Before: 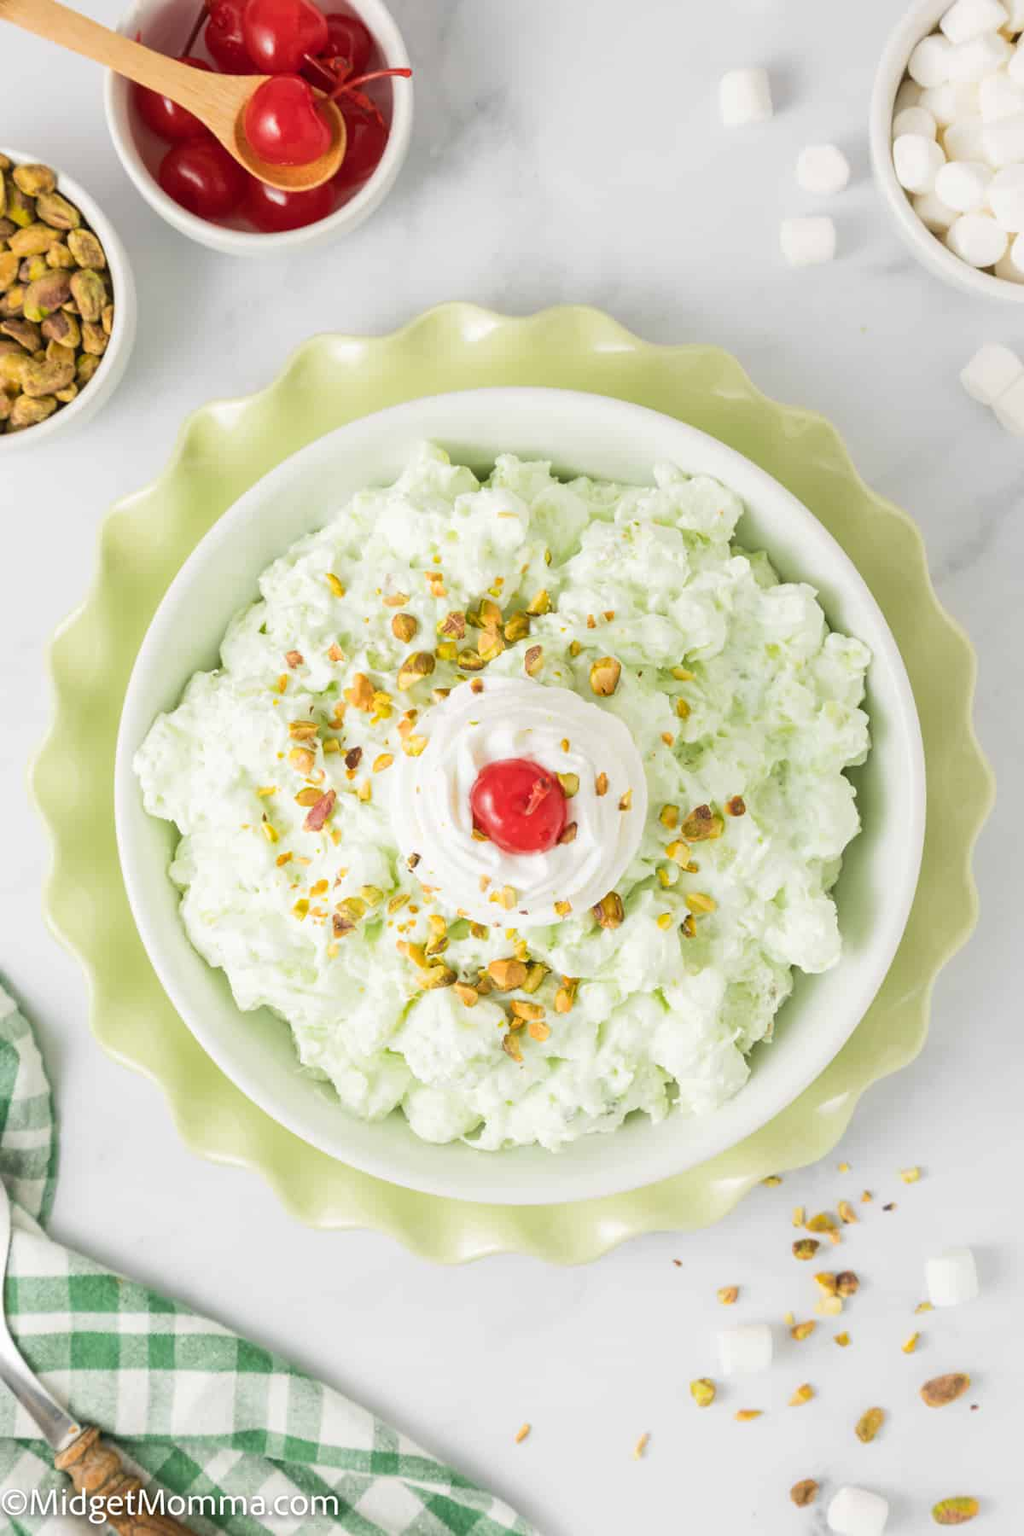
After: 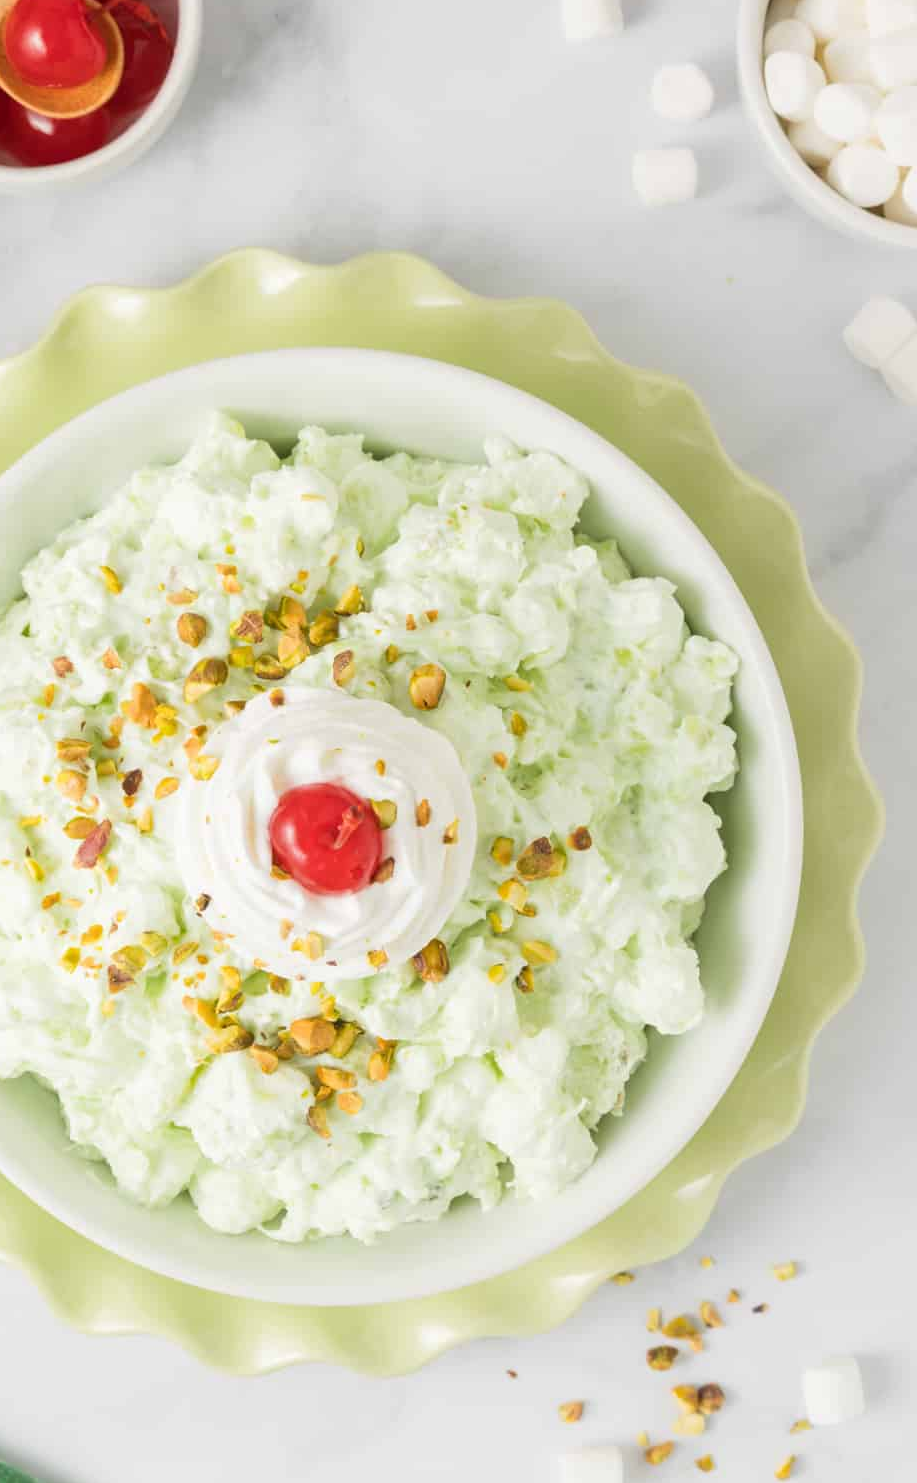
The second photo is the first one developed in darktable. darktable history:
crop: left 23.545%, top 5.897%, bottom 11.684%
